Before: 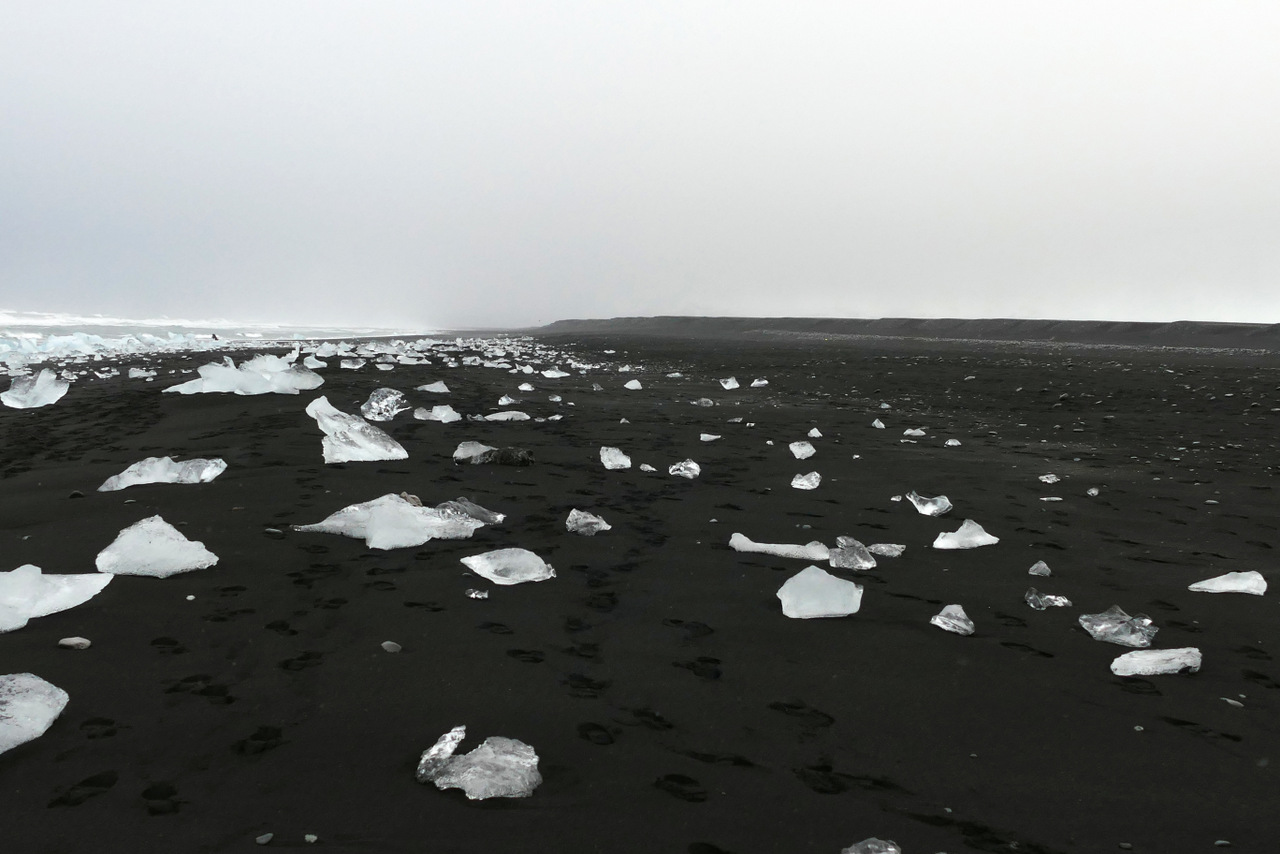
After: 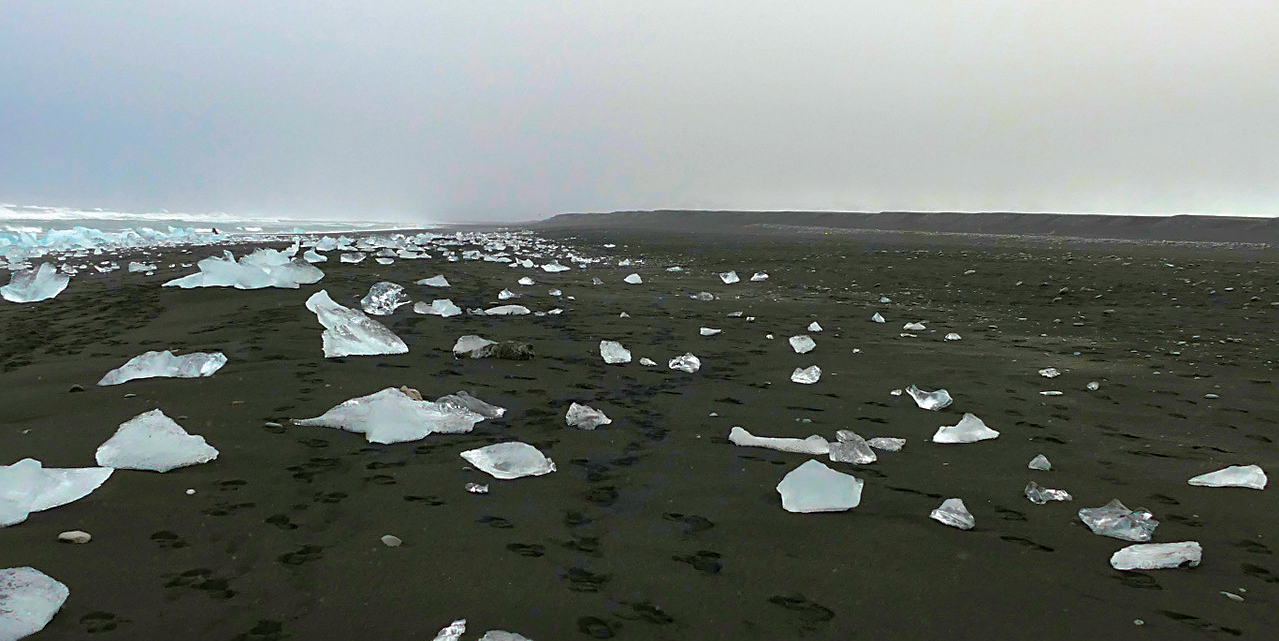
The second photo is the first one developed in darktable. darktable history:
color balance rgb: global offset › hue 169.36°, linear chroma grading › shadows -8.59%, linear chroma grading › global chroma 9.738%, perceptual saturation grading › global saturation 38.989%, global vibrance 50.55%
exposure: exposure -0.017 EV, compensate highlight preservation false
sharpen: on, module defaults
crop and rotate: top 12.545%, bottom 12.343%
shadows and highlights: on, module defaults
velvia: strength 9.49%
